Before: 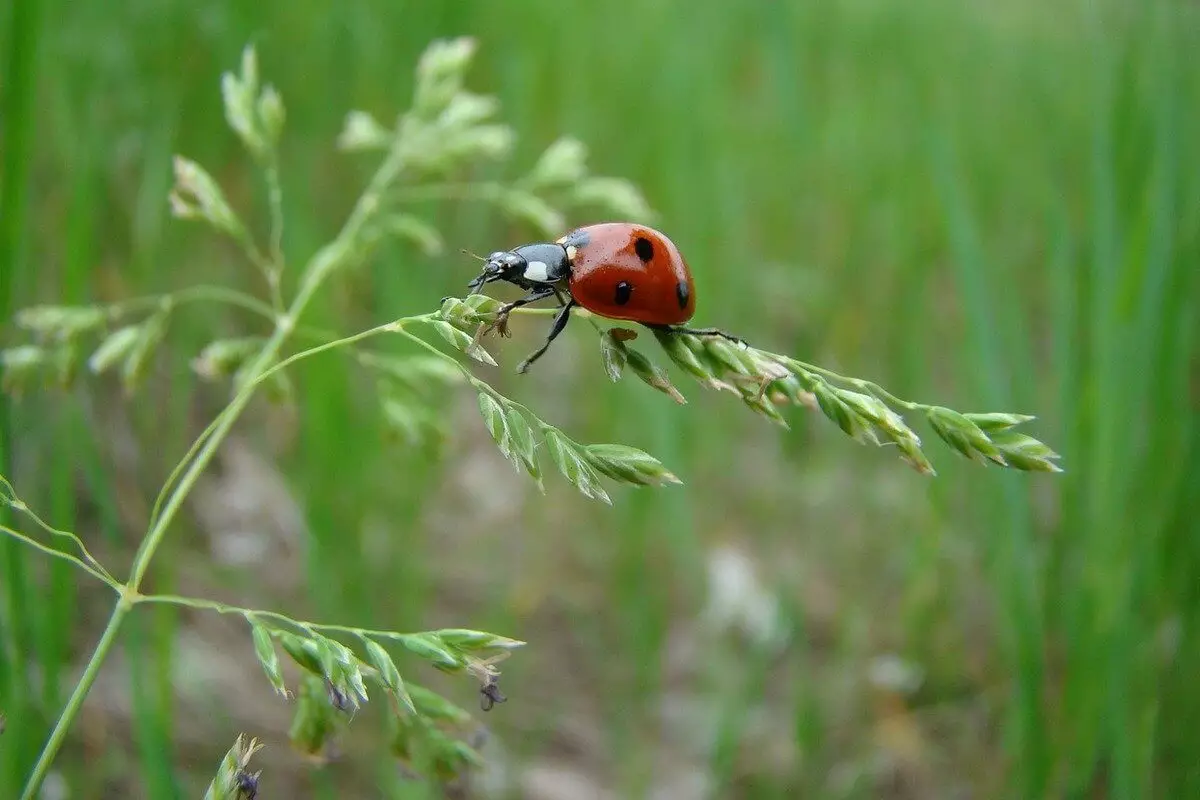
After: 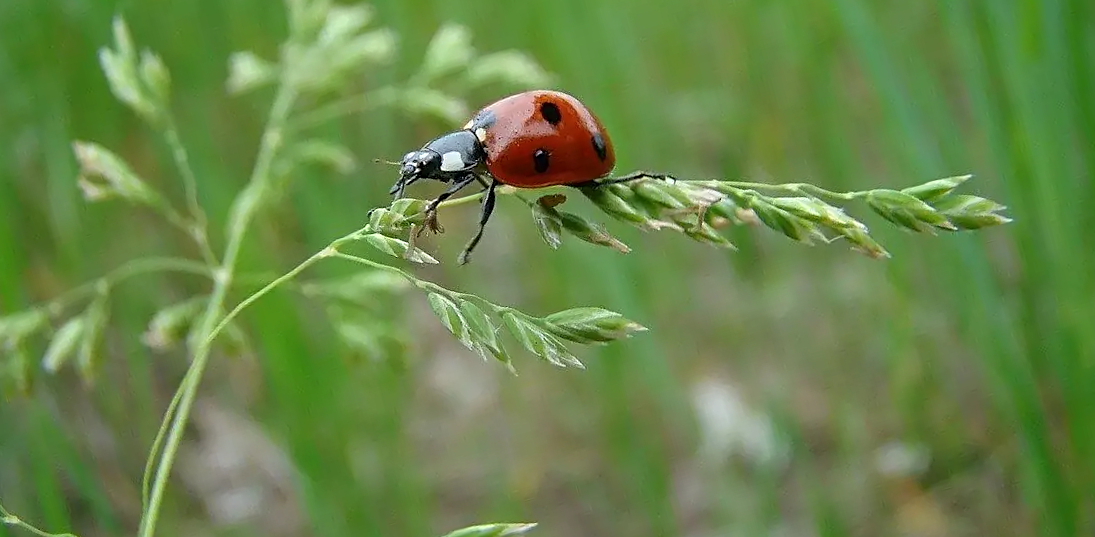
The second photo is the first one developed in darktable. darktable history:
tone equalizer: on, module defaults
sharpen: on, module defaults
rotate and perspective: rotation -14.8°, crop left 0.1, crop right 0.903, crop top 0.25, crop bottom 0.748
